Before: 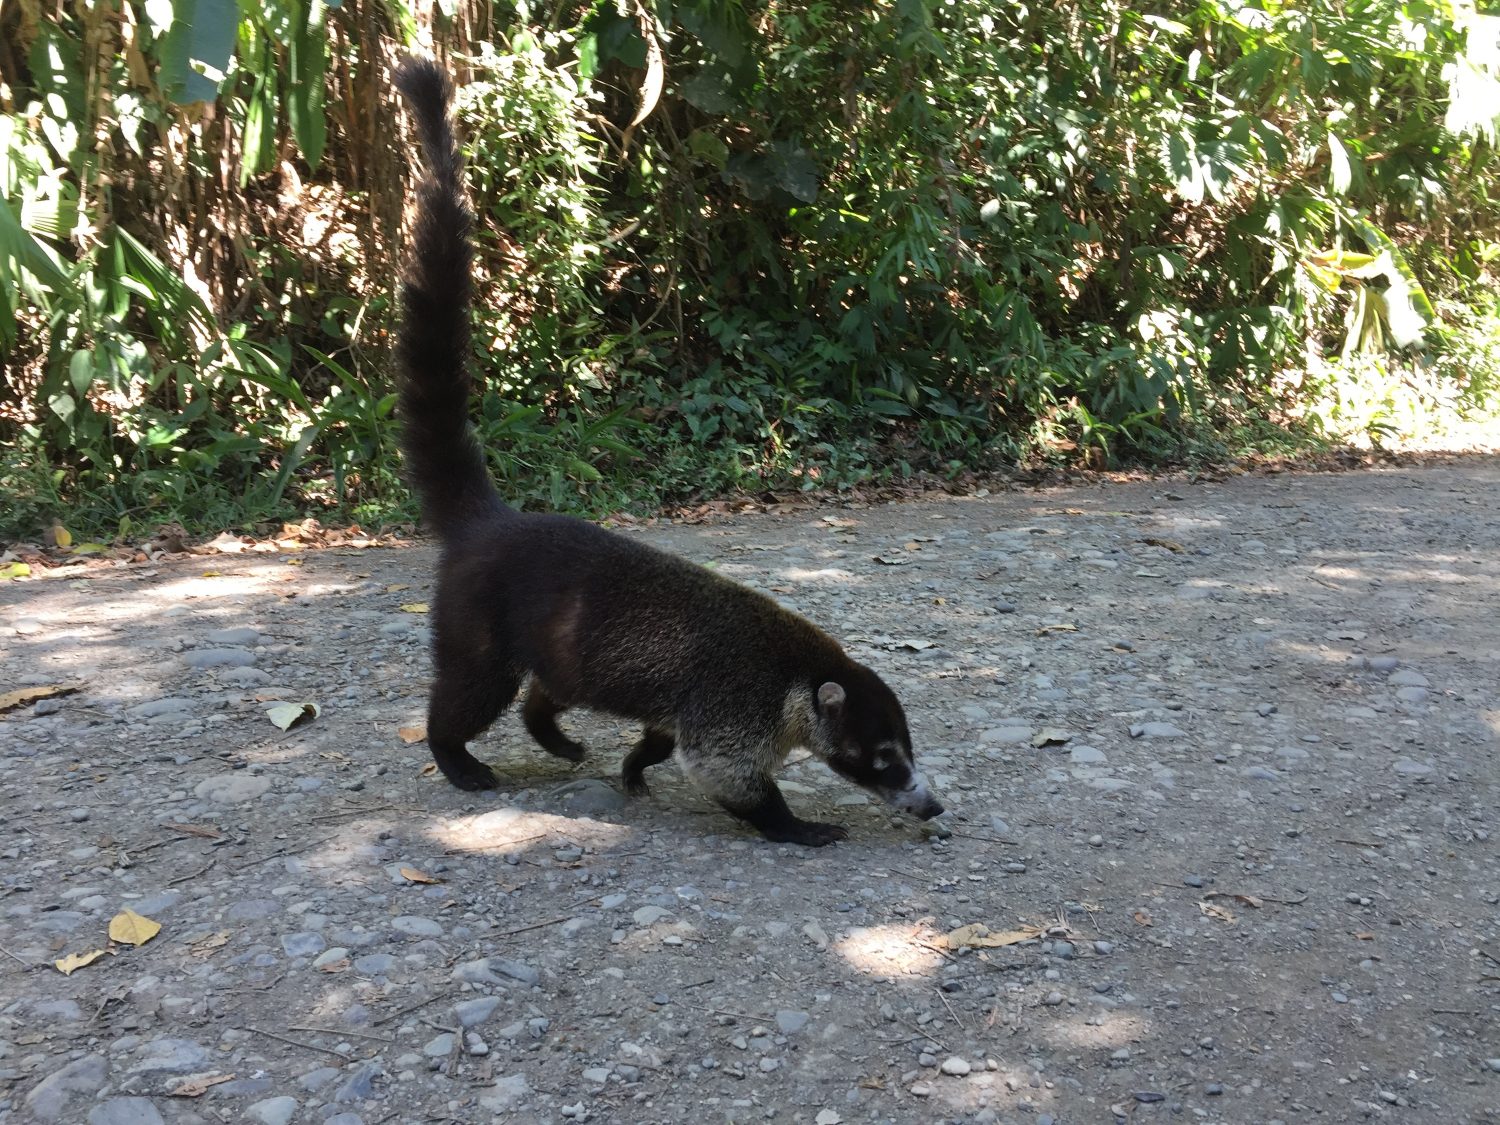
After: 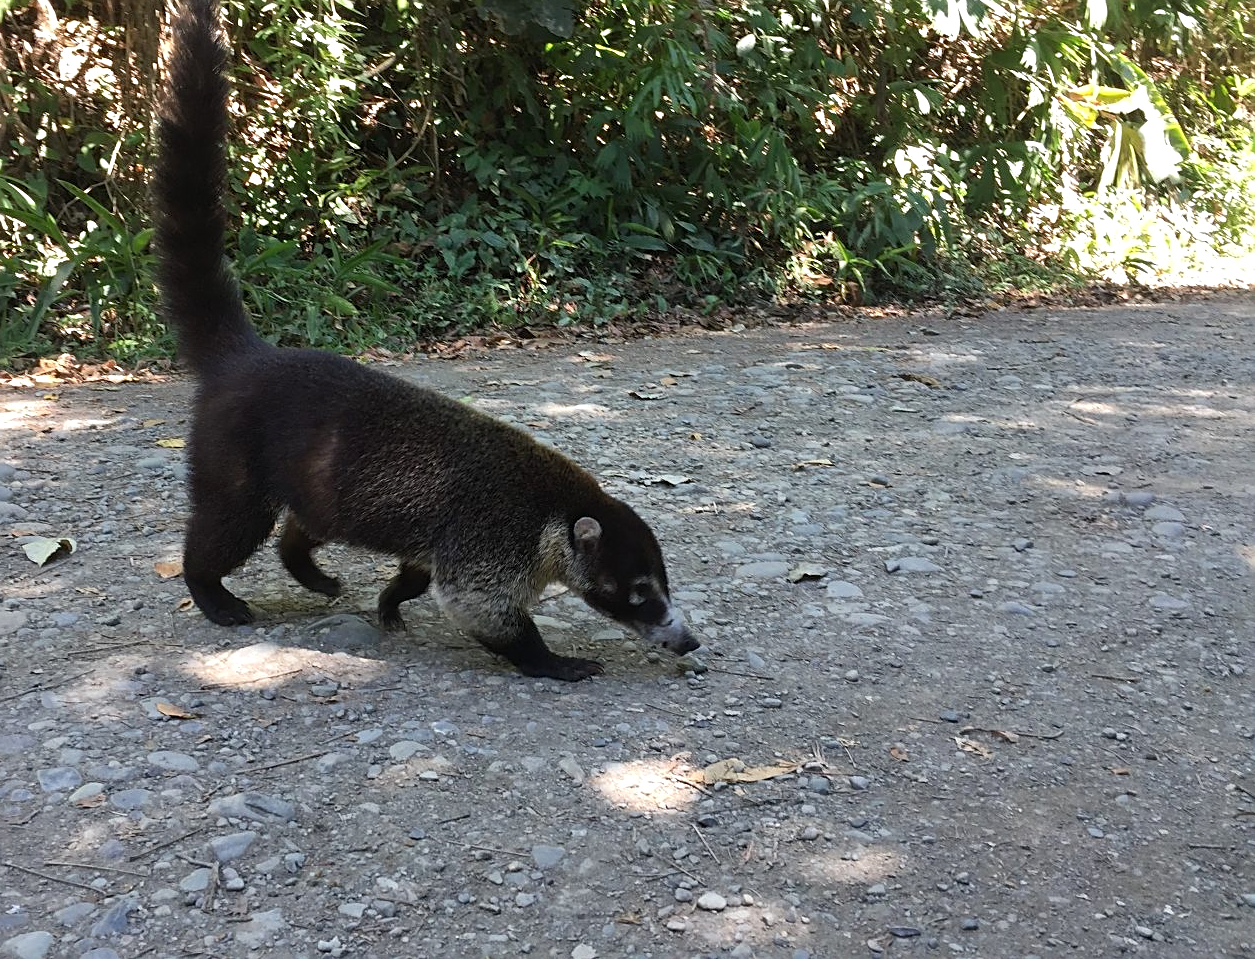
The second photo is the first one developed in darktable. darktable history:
crop: left 16.28%, top 14.753%
exposure: exposure 0.132 EV, compensate highlight preservation false
sharpen: on, module defaults
